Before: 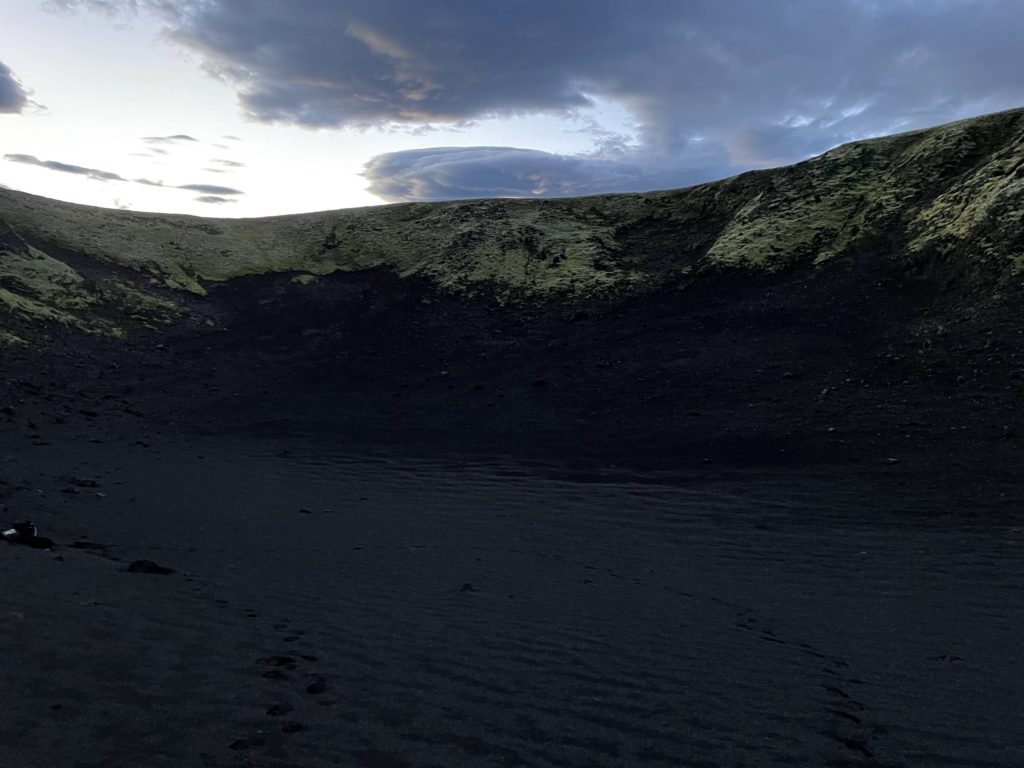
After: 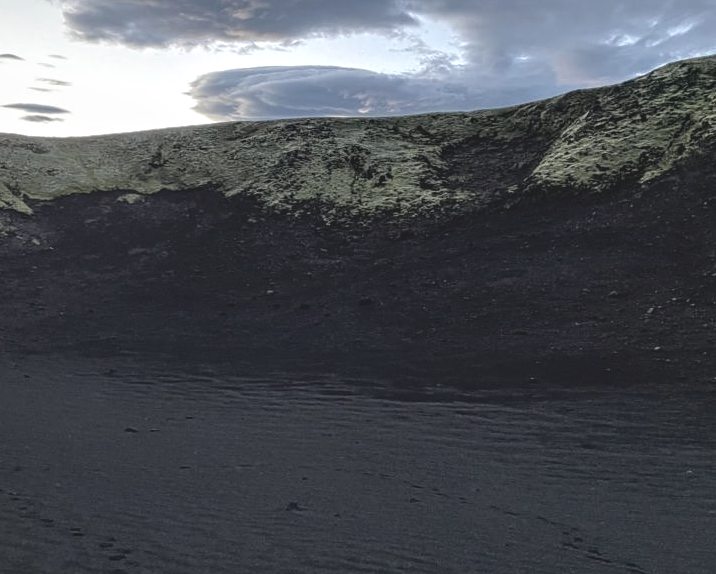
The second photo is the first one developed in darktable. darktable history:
local contrast: detail 130%
contrast equalizer: octaves 7, y [[0.509, 0.514, 0.523, 0.542, 0.578, 0.603], [0.5 ×6], [0.509, 0.514, 0.523, 0.542, 0.578, 0.603], [0.001, 0.002, 0.003, 0.005, 0.01, 0.013], [0.001, 0.002, 0.003, 0.005, 0.01, 0.013]]
contrast brightness saturation: contrast -0.26, saturation -0.43
exposure: exposure 0.6 EV, compensate highlight preservation false
crop and rotate: left 17.046%, top 10.659%, right 12.989%, bottom 14.553%
